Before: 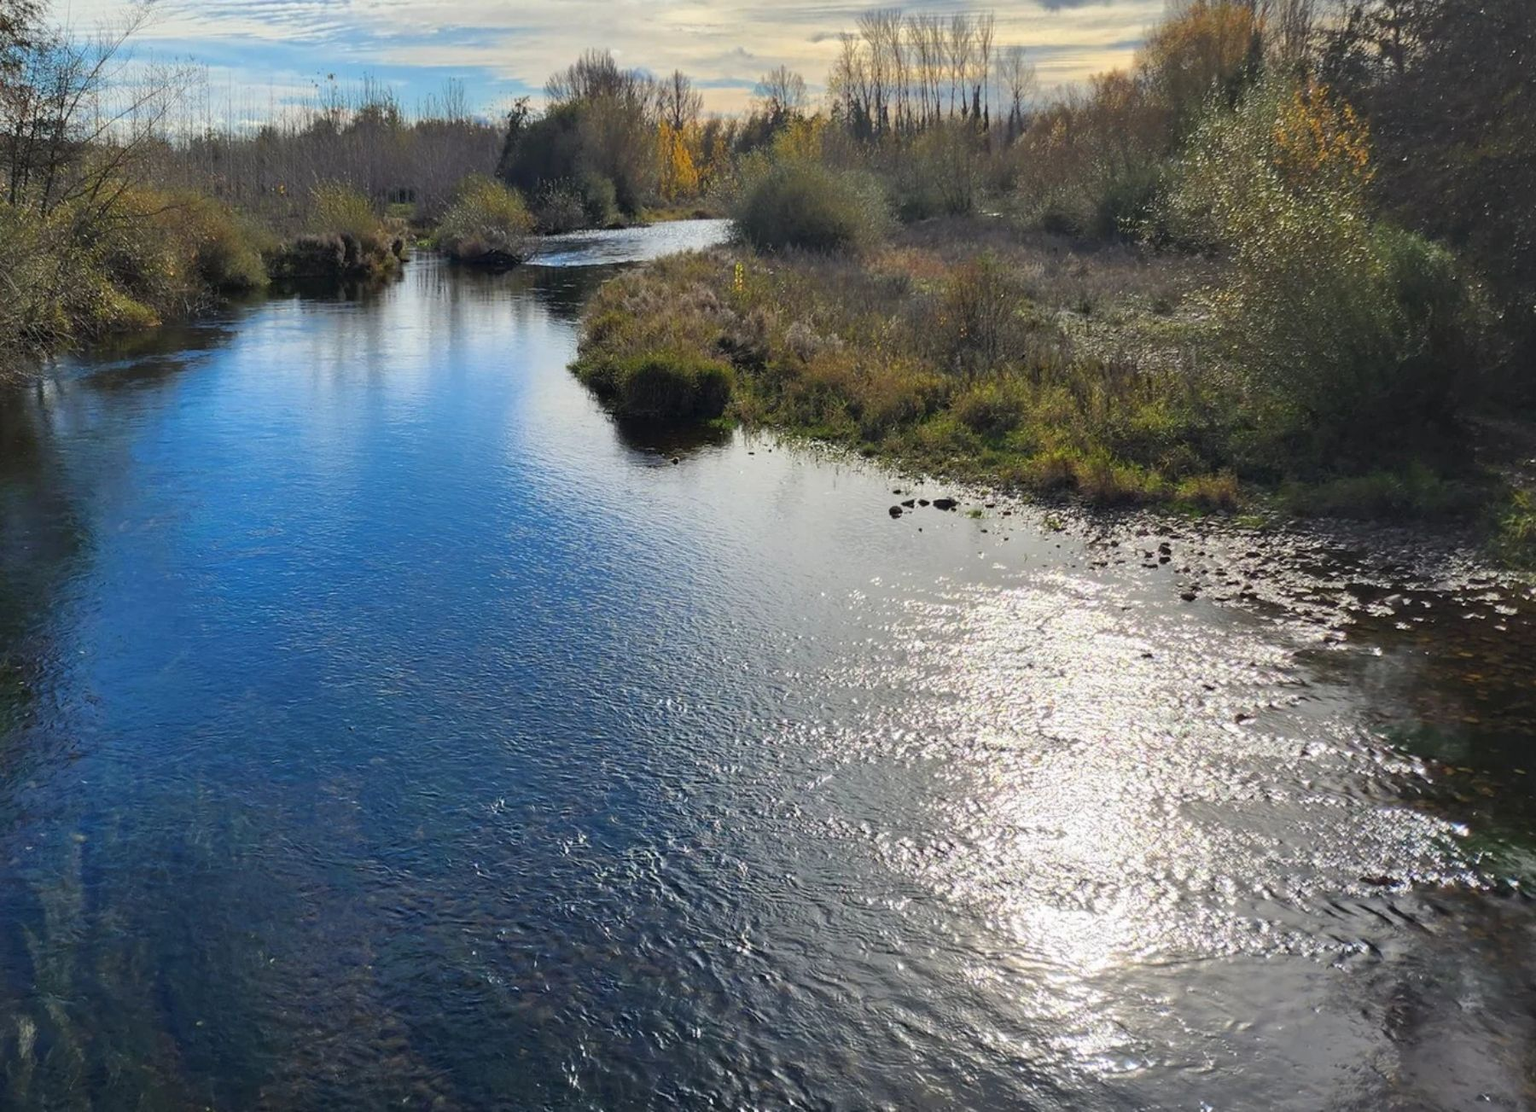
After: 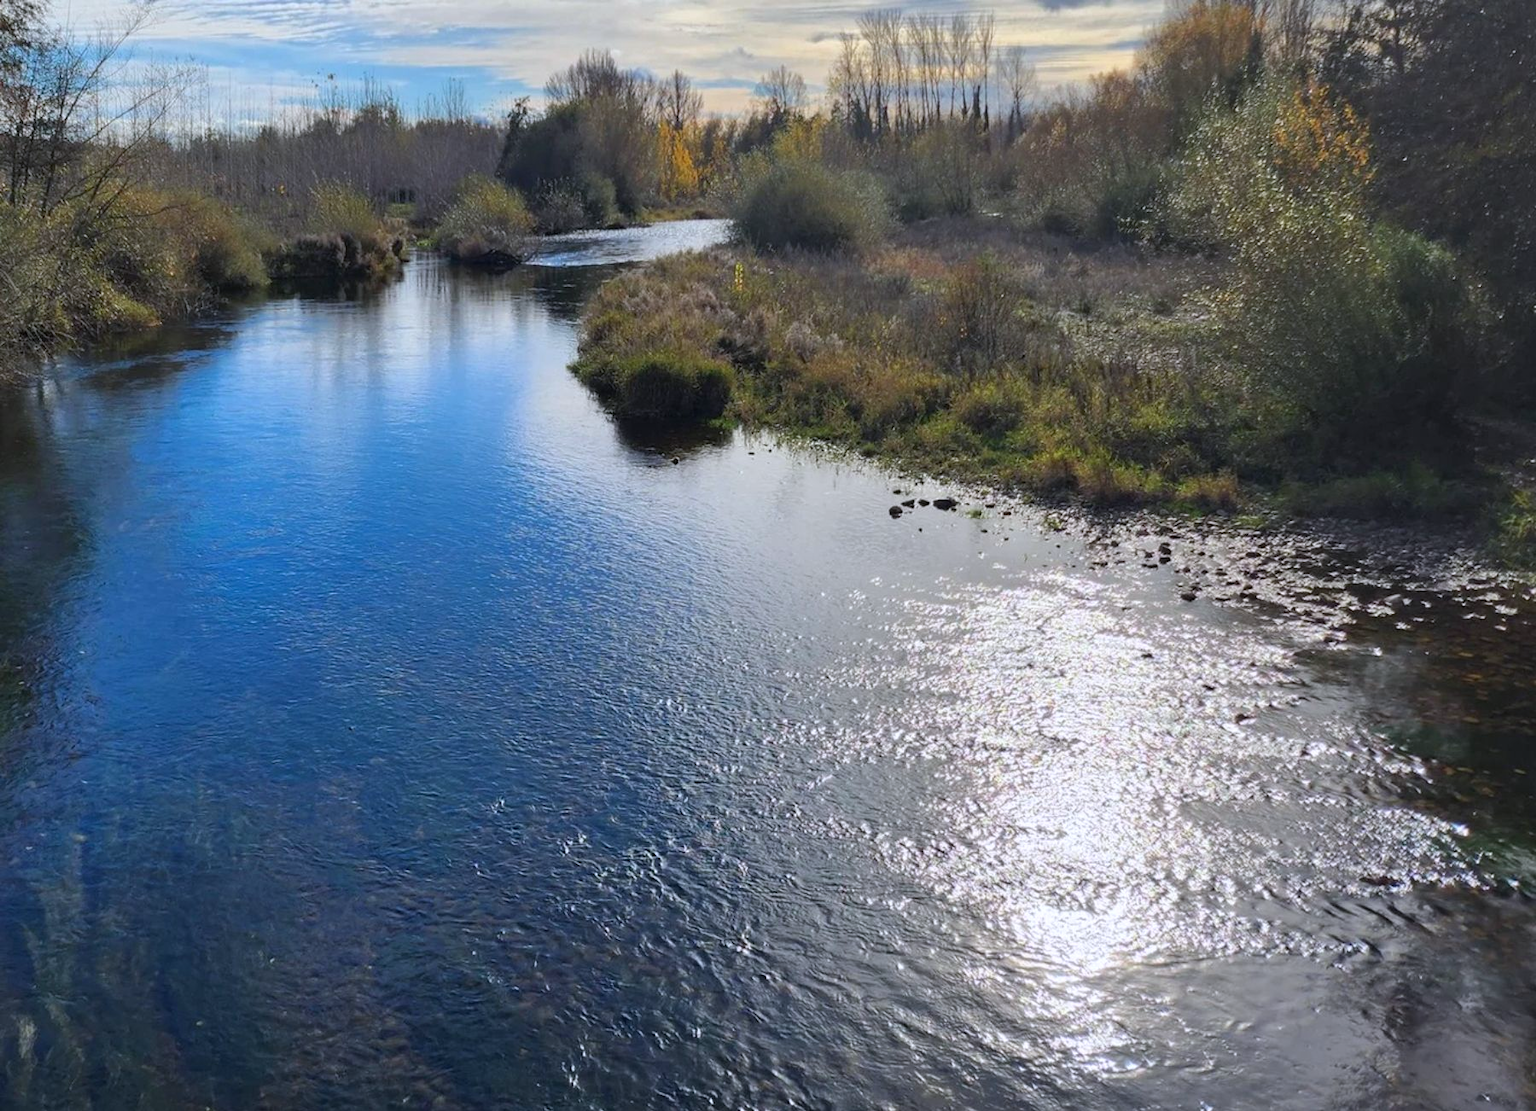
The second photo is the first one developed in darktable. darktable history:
tone equalizer: edges refinement/feathering 500, mask exposure compensation -1.57 EV, preserve details guided filter
color calibration: gray › normalize channels true, illuminant as shot in camera, x 0.358, y 0.373, temperature 4628.91 K, gamut compression 0.023
